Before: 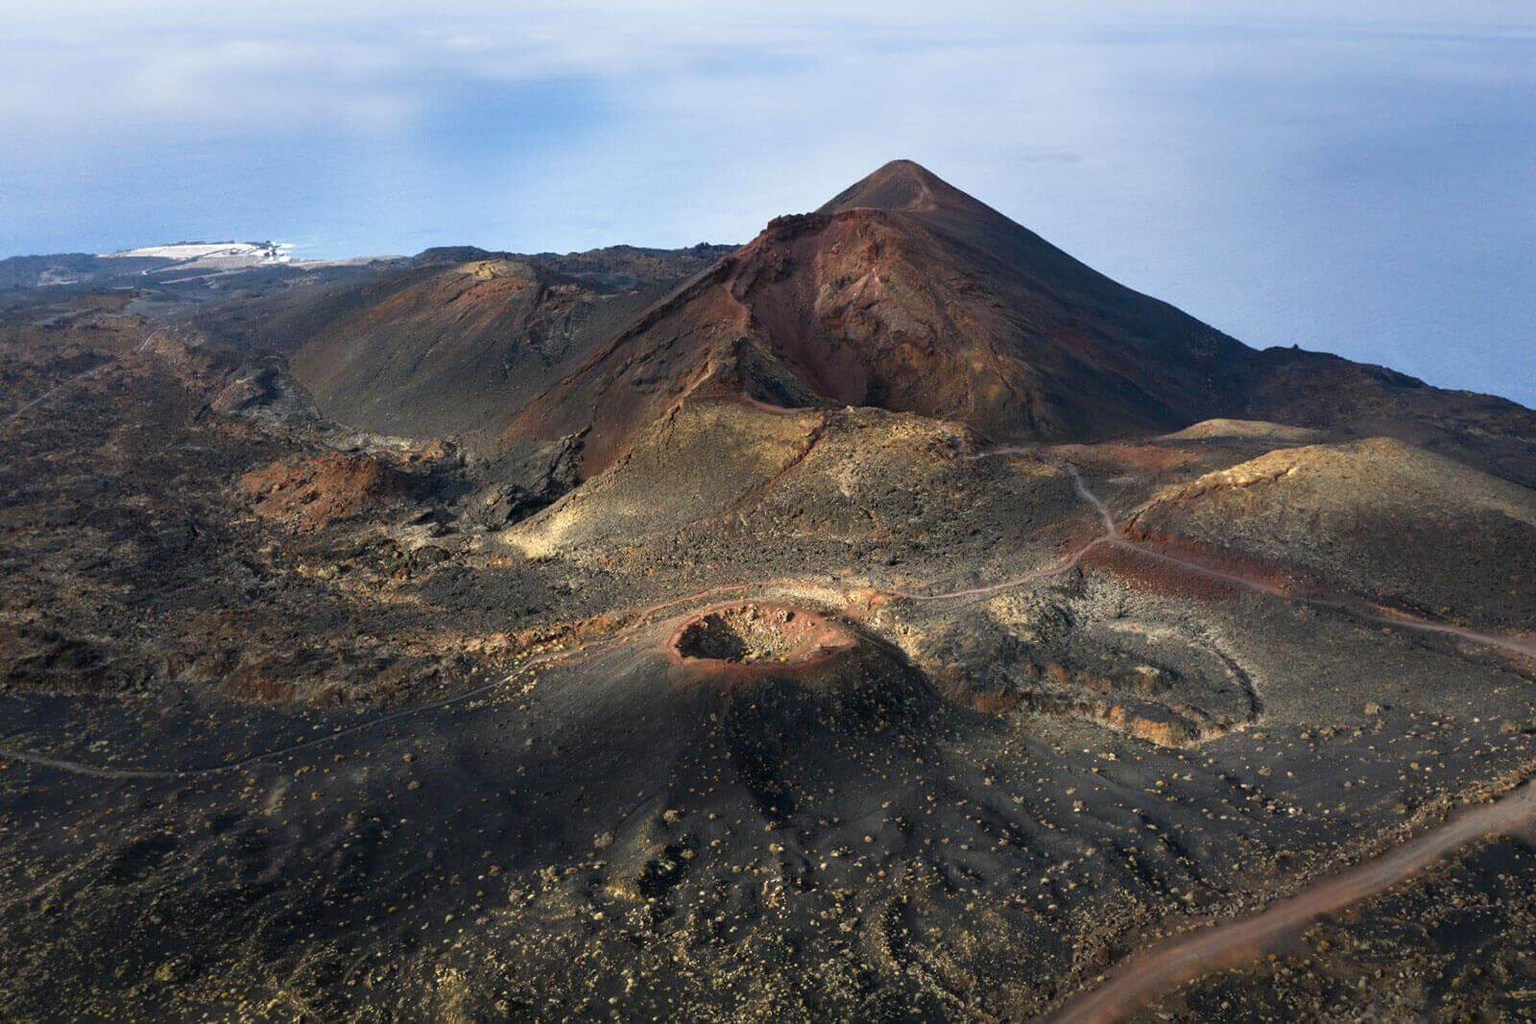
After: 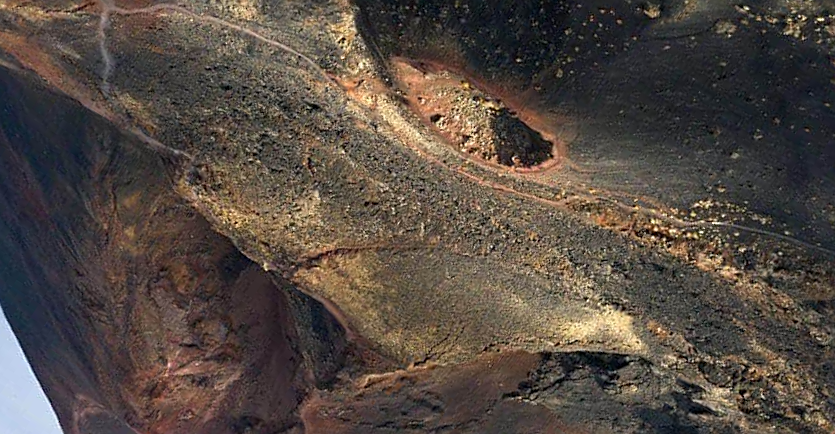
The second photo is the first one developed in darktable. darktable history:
crop and rotate: angle 147.23°, left 9.134%, top 15.686%, right 4.531%, bottom 16.948%
sharpen: on, module defaults
